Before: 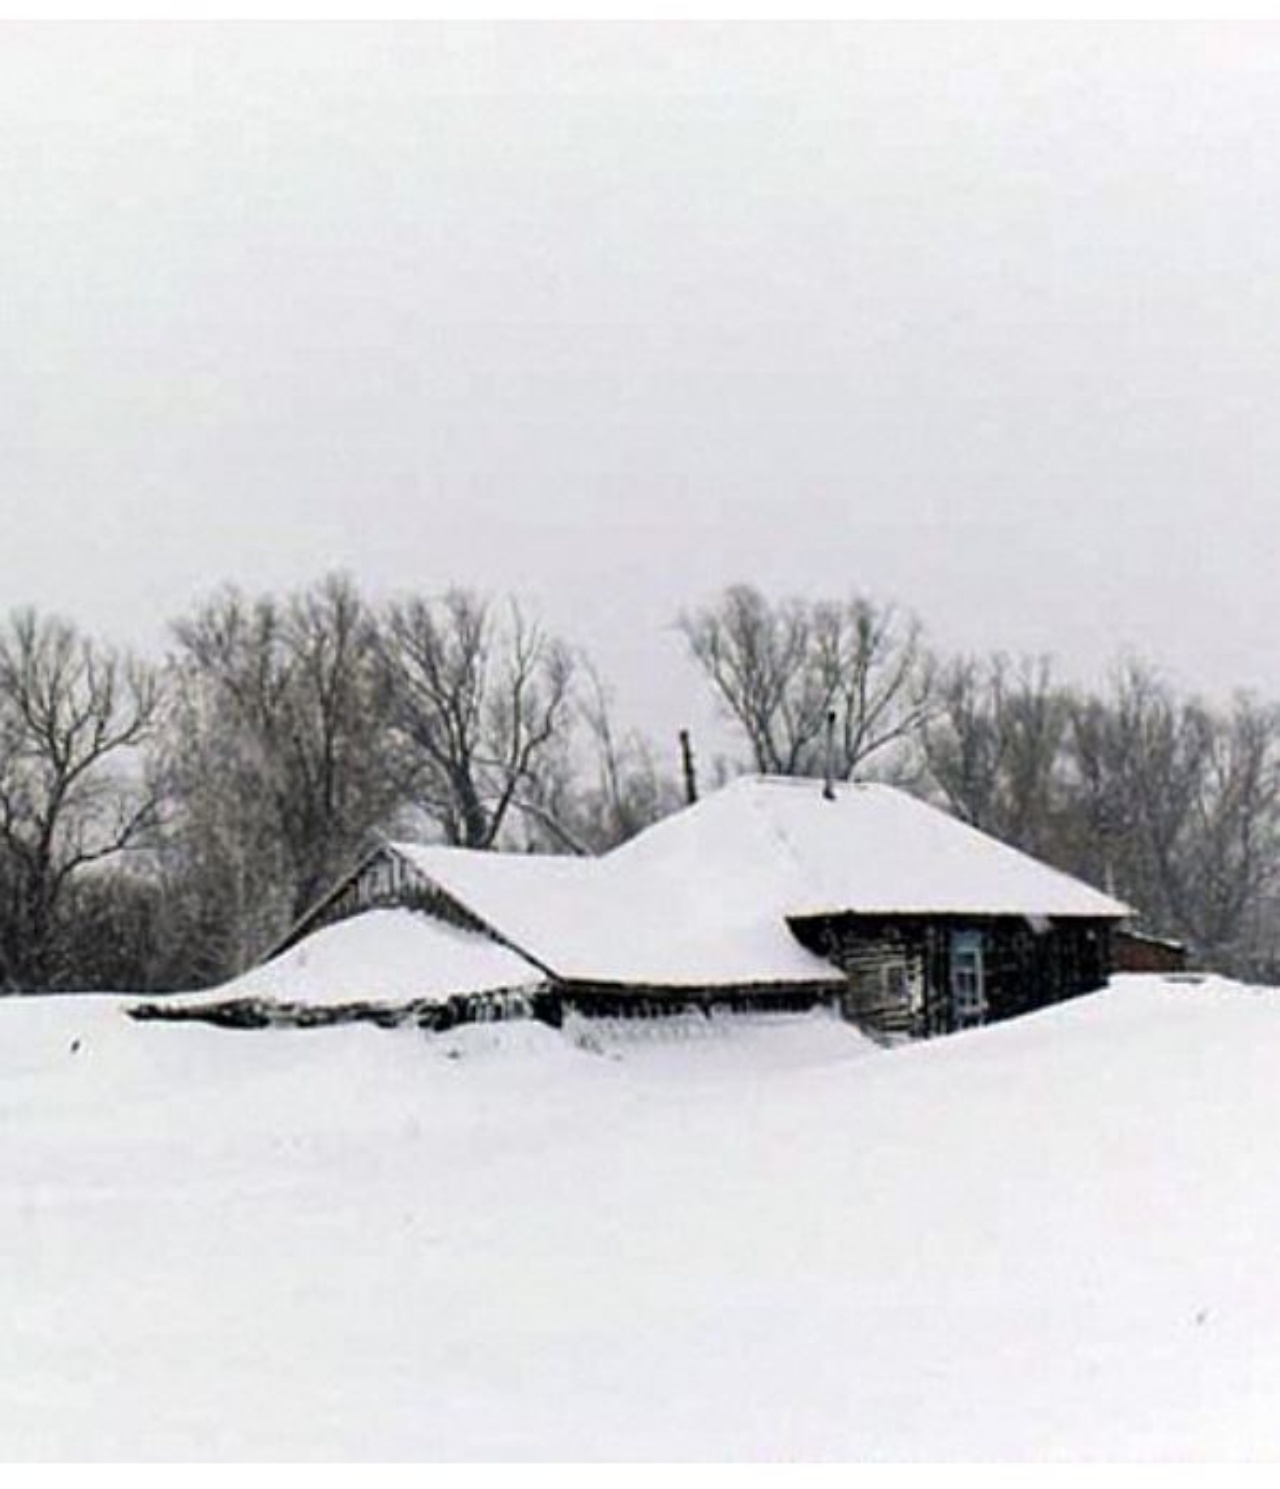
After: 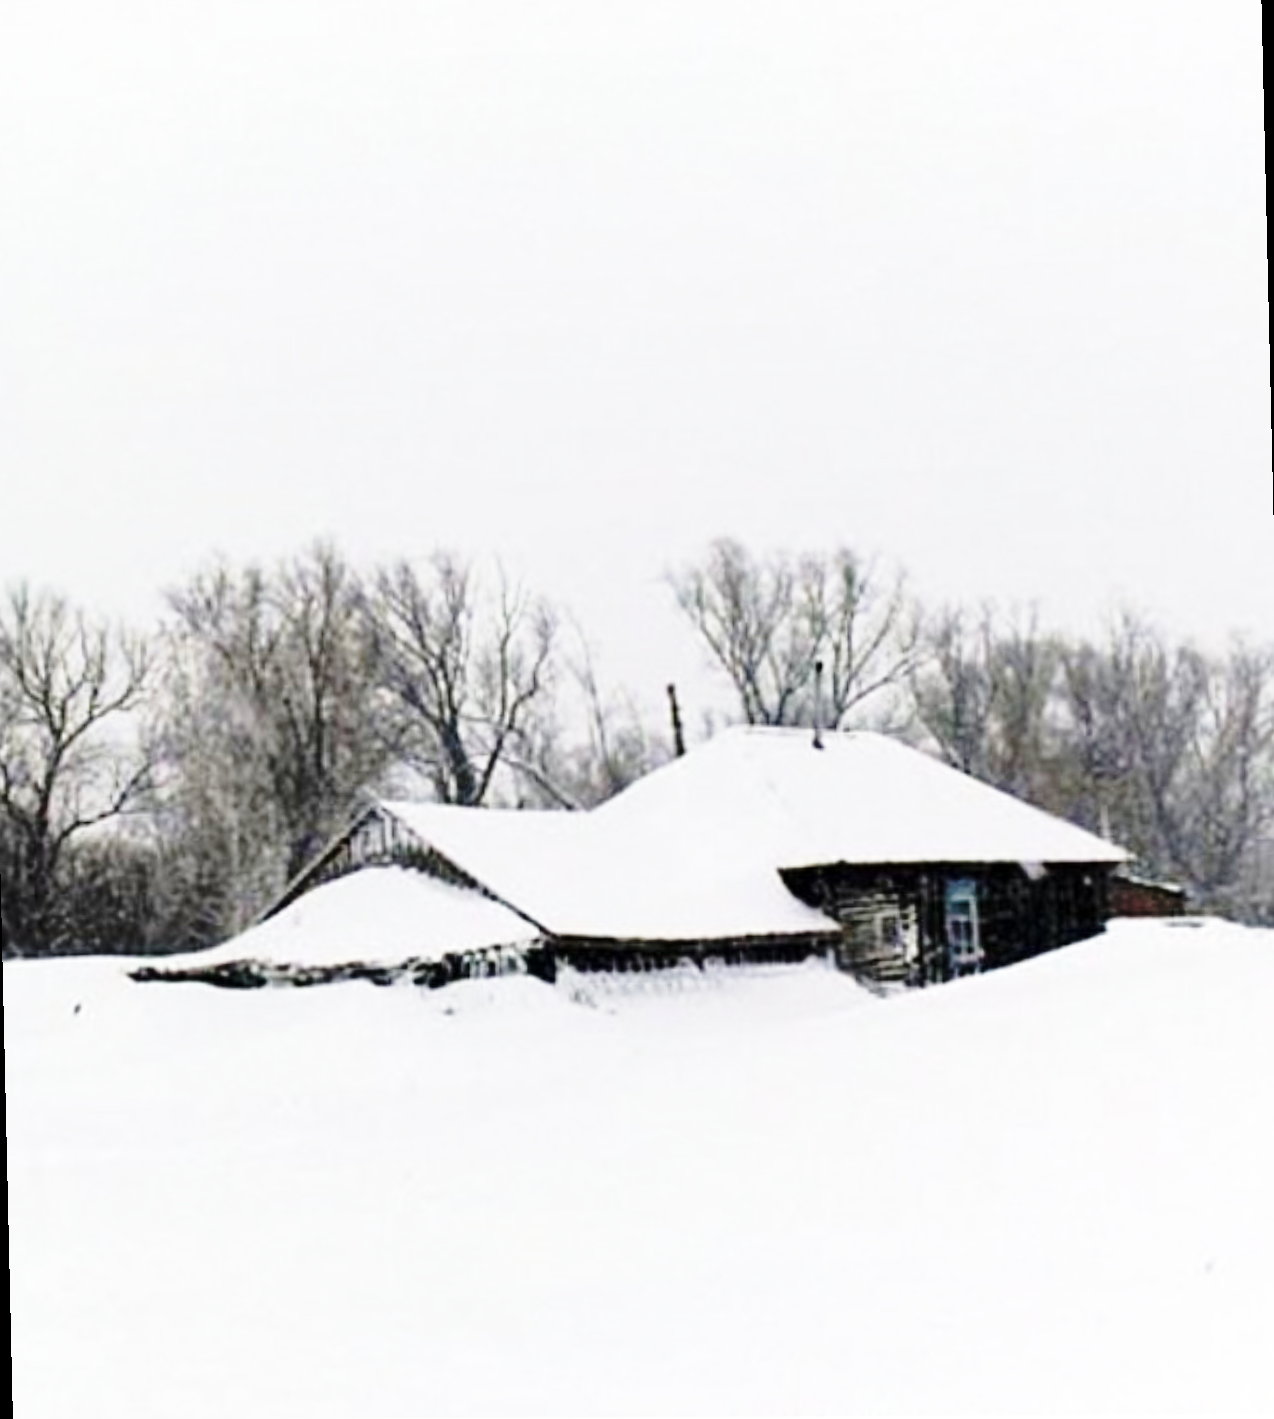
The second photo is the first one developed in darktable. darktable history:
base curve: curves: ch0 [(0, 0) (0.028, 0.03) (0.121, 0.232) (0.46, 0.748) (0.859, 0.968) (1, 1)], preserve colors none
rotate and perspective: rotation -1.32°, lens shift (horizontal) -0.031, crop left 0.015, crop right 0.985, crop top 0.047, crop bottom 0.982
